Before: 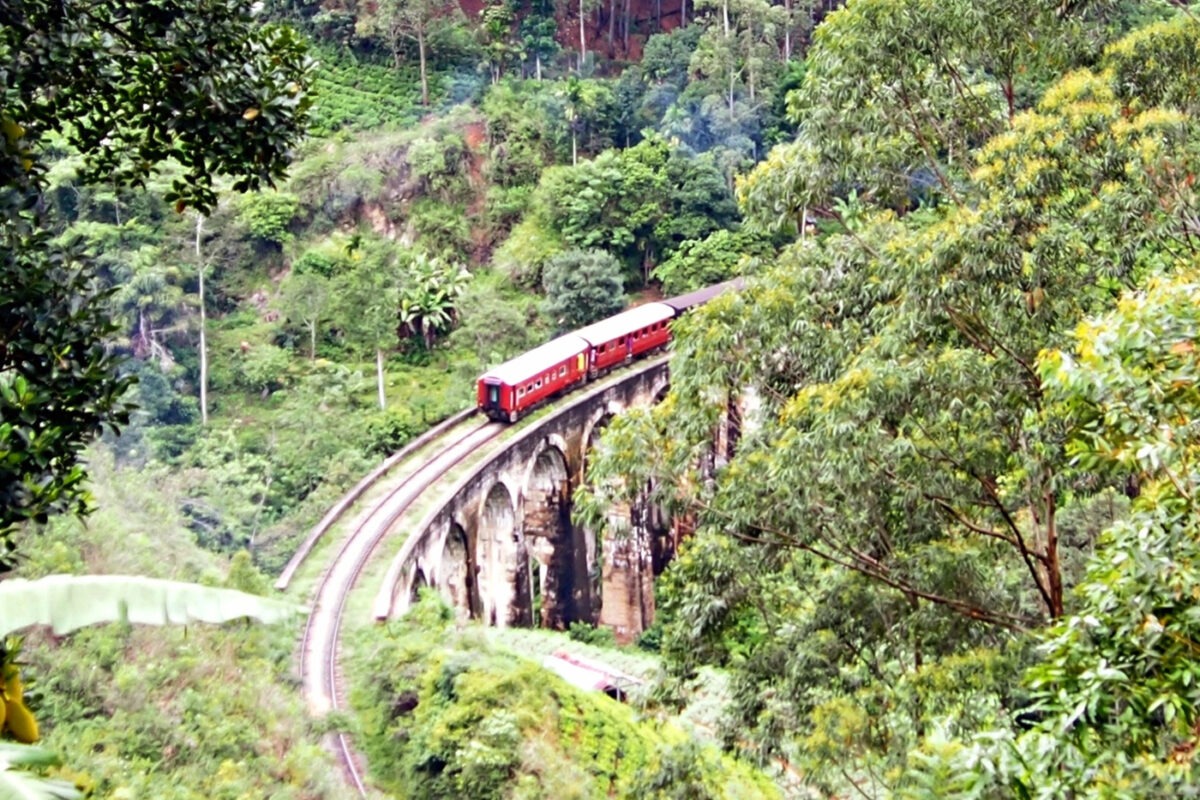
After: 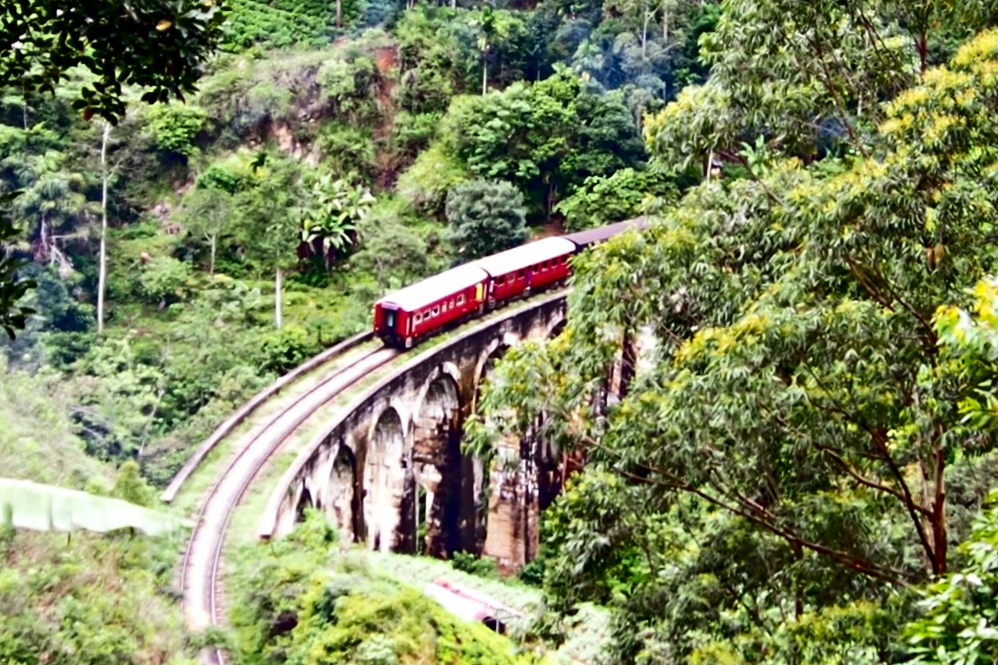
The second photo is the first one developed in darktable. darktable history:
crop and rotate: angle -3.27°, left 5.211%, top 5.211%, right 4.607%, bottom 4.607%
contrast brightness saturation: contrast 0.19, brightness -0.24, saturation 0.11
